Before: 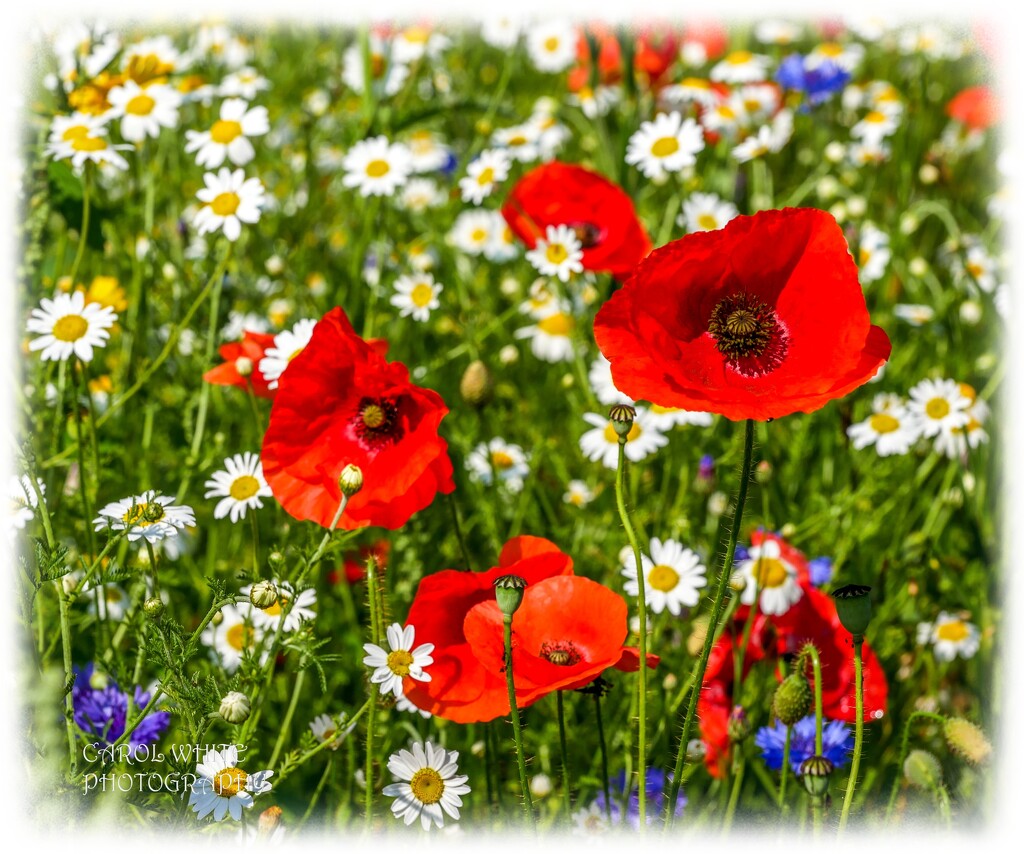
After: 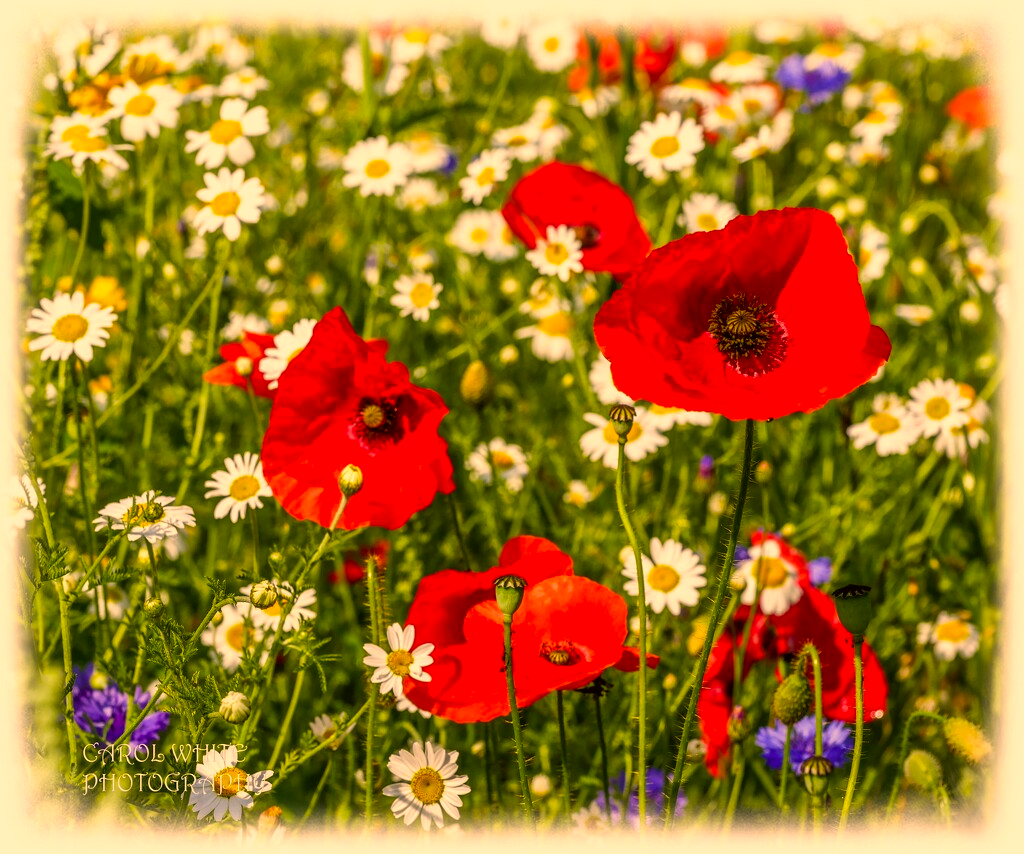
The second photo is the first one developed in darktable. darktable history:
color correction: highlights a* 18.15, highlights b* 34.92, shadows a* 1.15, shadows b* 6.2, saturation 1.04
